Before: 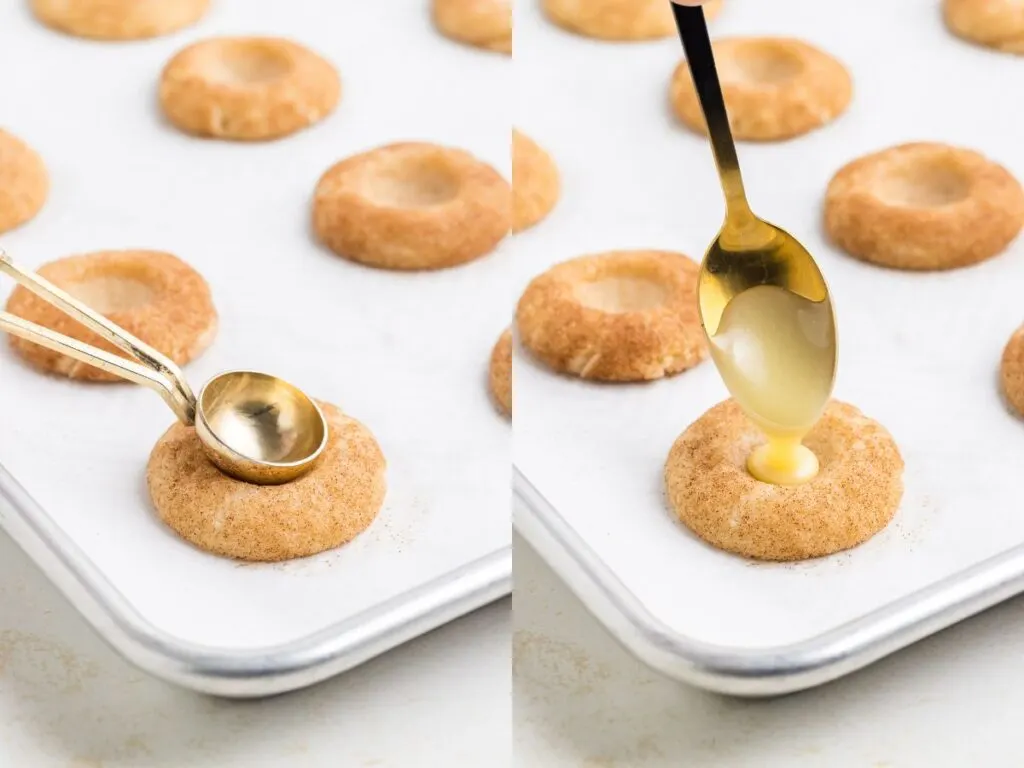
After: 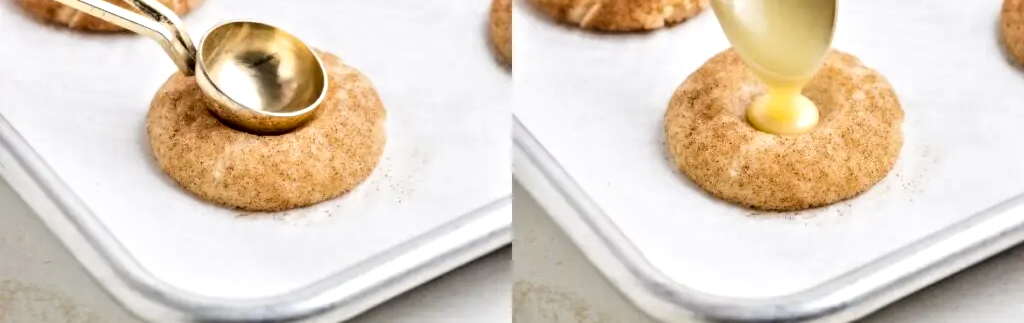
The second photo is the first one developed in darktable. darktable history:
crop: top 45.624%, bottom 12.207%
contrast equalizer: y [[0.511, 0.558, 0.631, 0.632, 0.559, 0.512], [0.5 ×6], [0.507, 0.559, 0.627, 0.644, 0.647, 0.647], [0 ×6], [0 ×6]]
